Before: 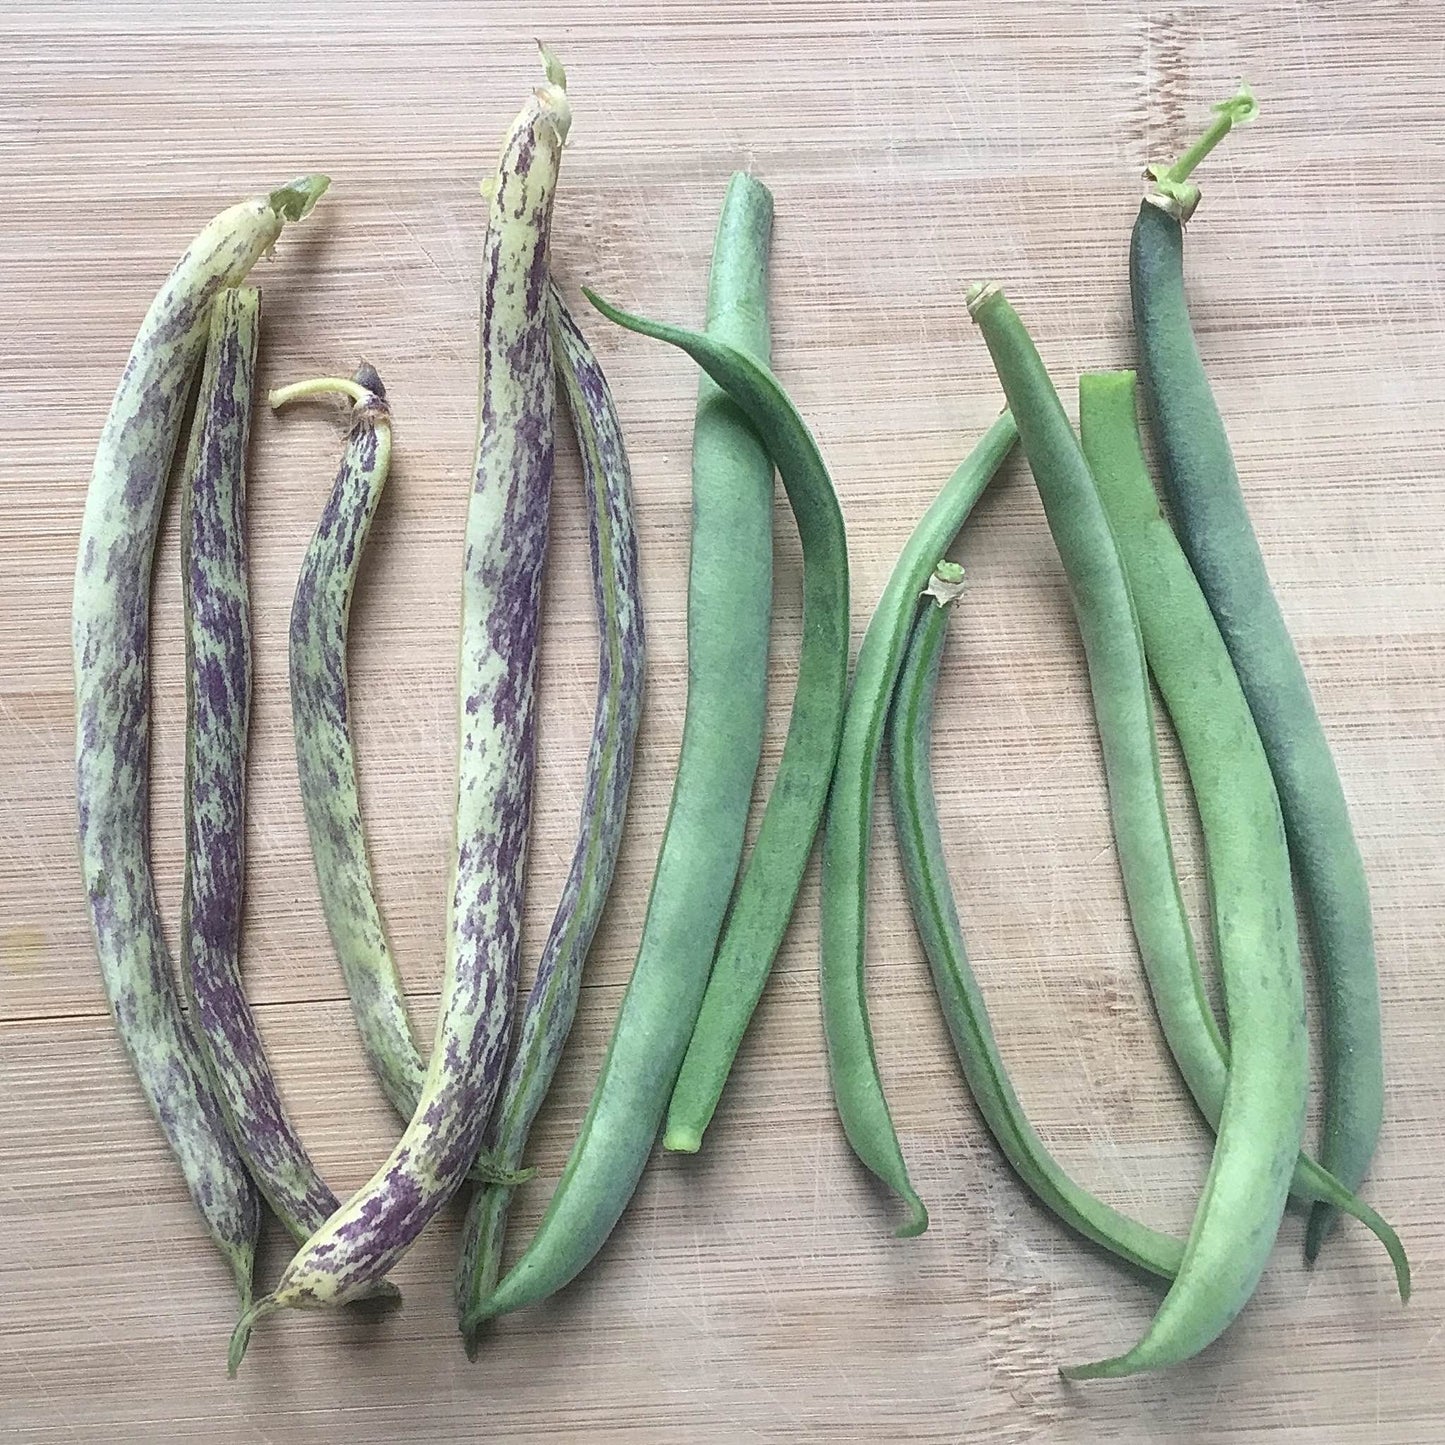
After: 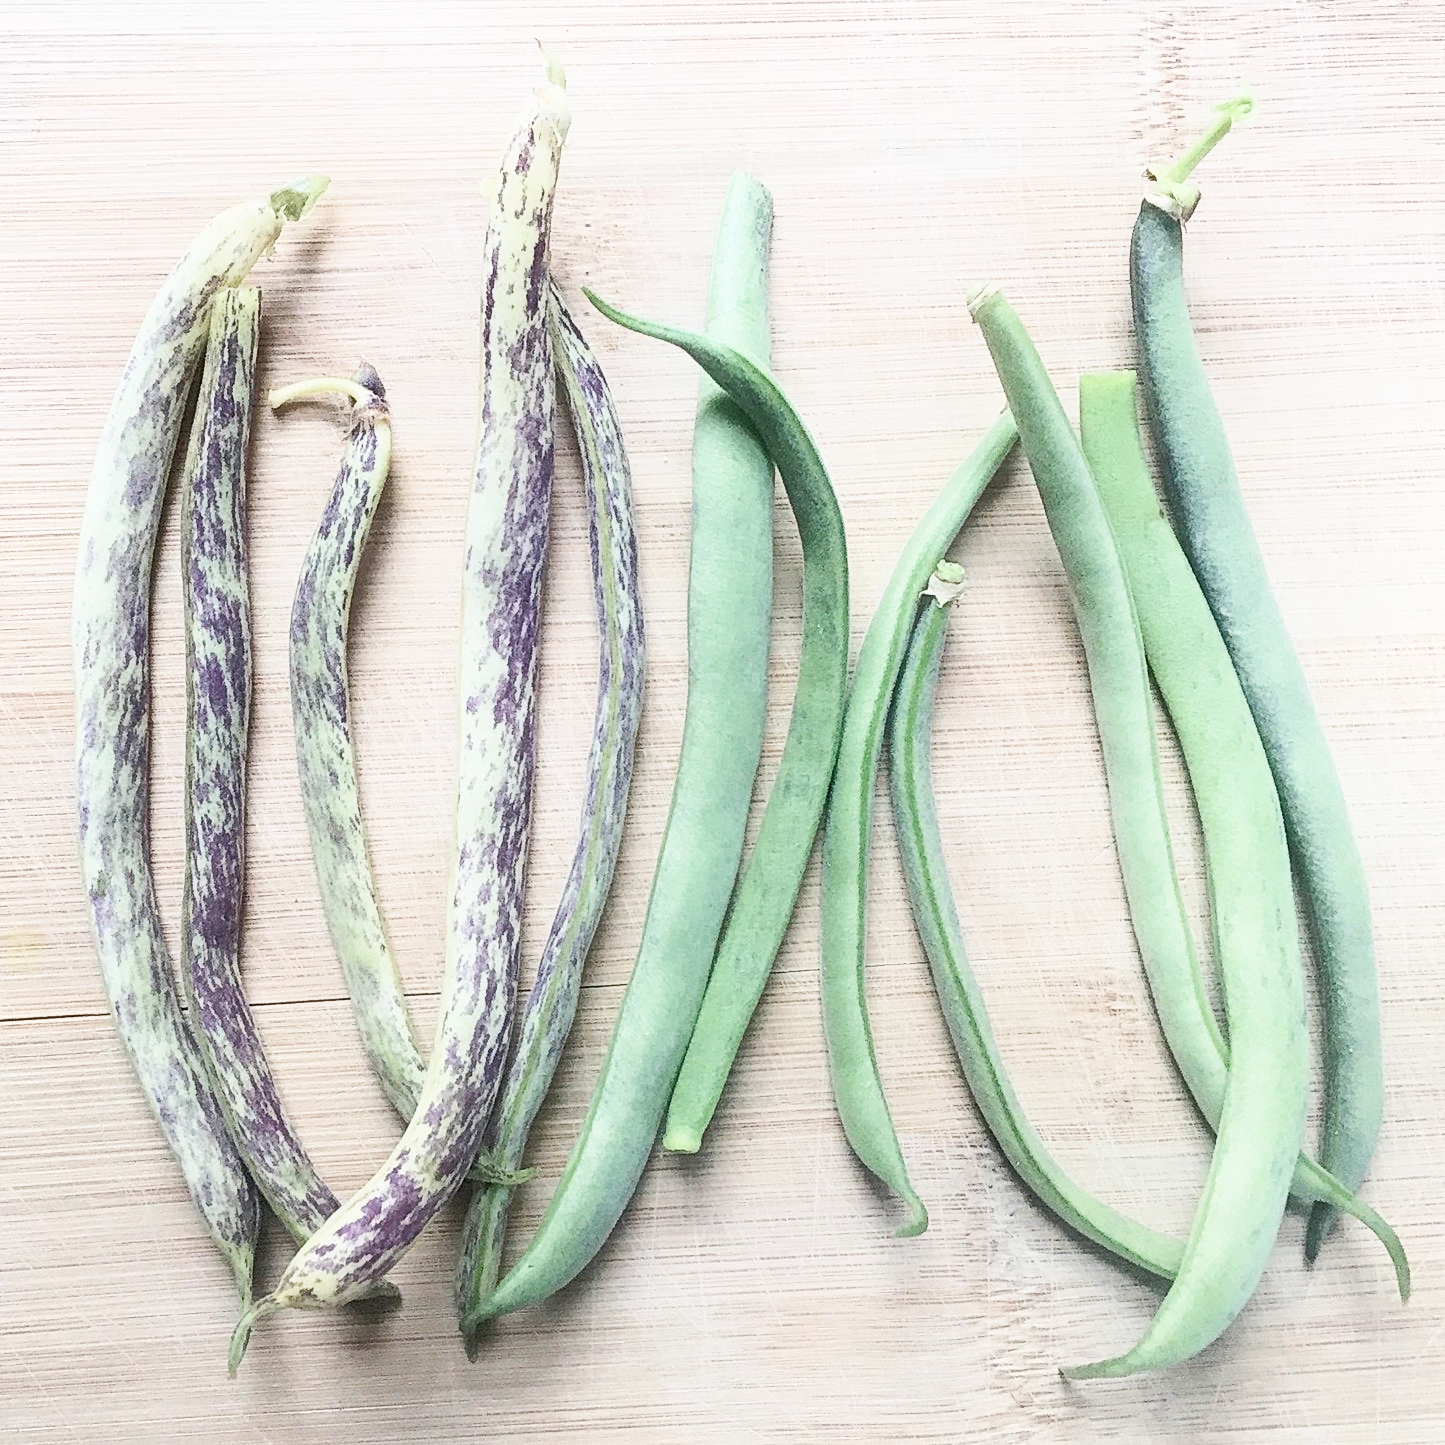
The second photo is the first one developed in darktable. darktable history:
base curve: curves: ch0 [(0, 0) (0.204, 0.334) (0.55, 0.733) (1, 1)], preserve colors none
shadows and highlights: shadows -62.32, white point adjustment -5.22, highlights 61.59
